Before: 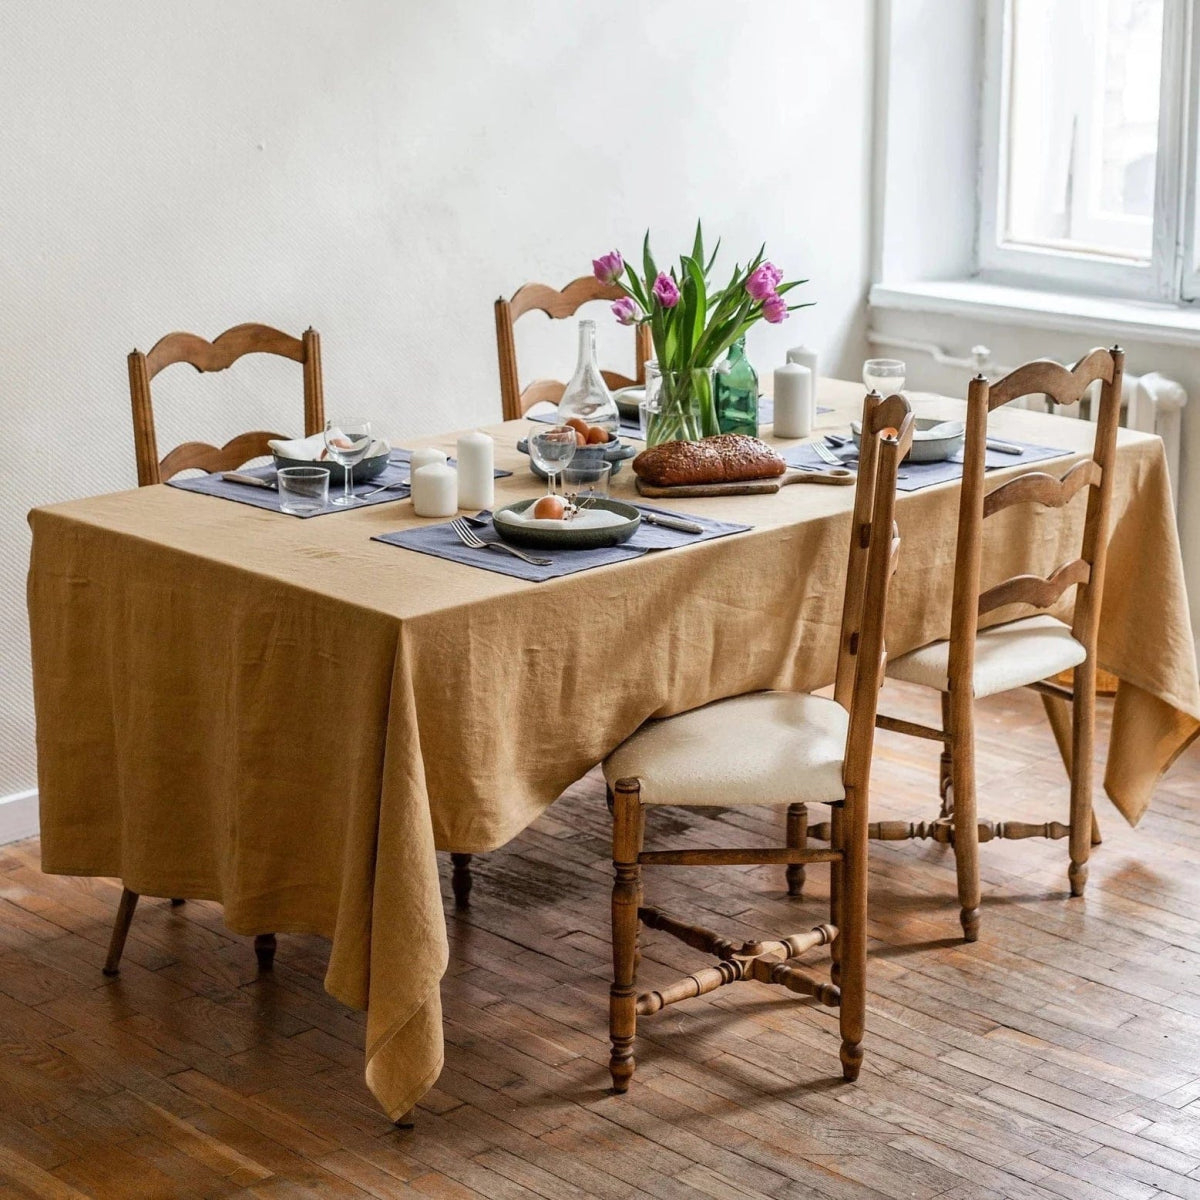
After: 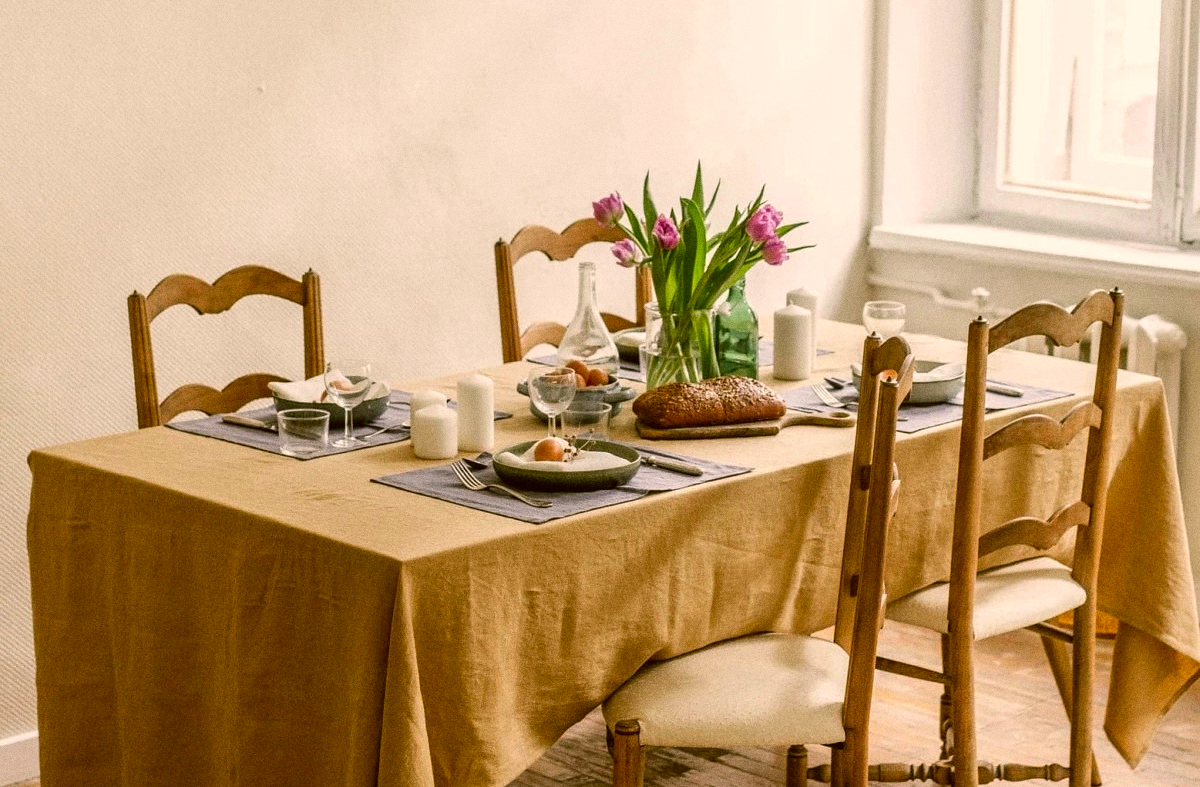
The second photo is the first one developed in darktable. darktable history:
crop and rotate: top 4.848%, bottom 29.503%
white balance: red 0.988, blue 1.017
color correction: highlights a* 8.98, highlights b* 15.09, shadows a* -0.49, shadows b* 26.52
grain: on, module defaults
